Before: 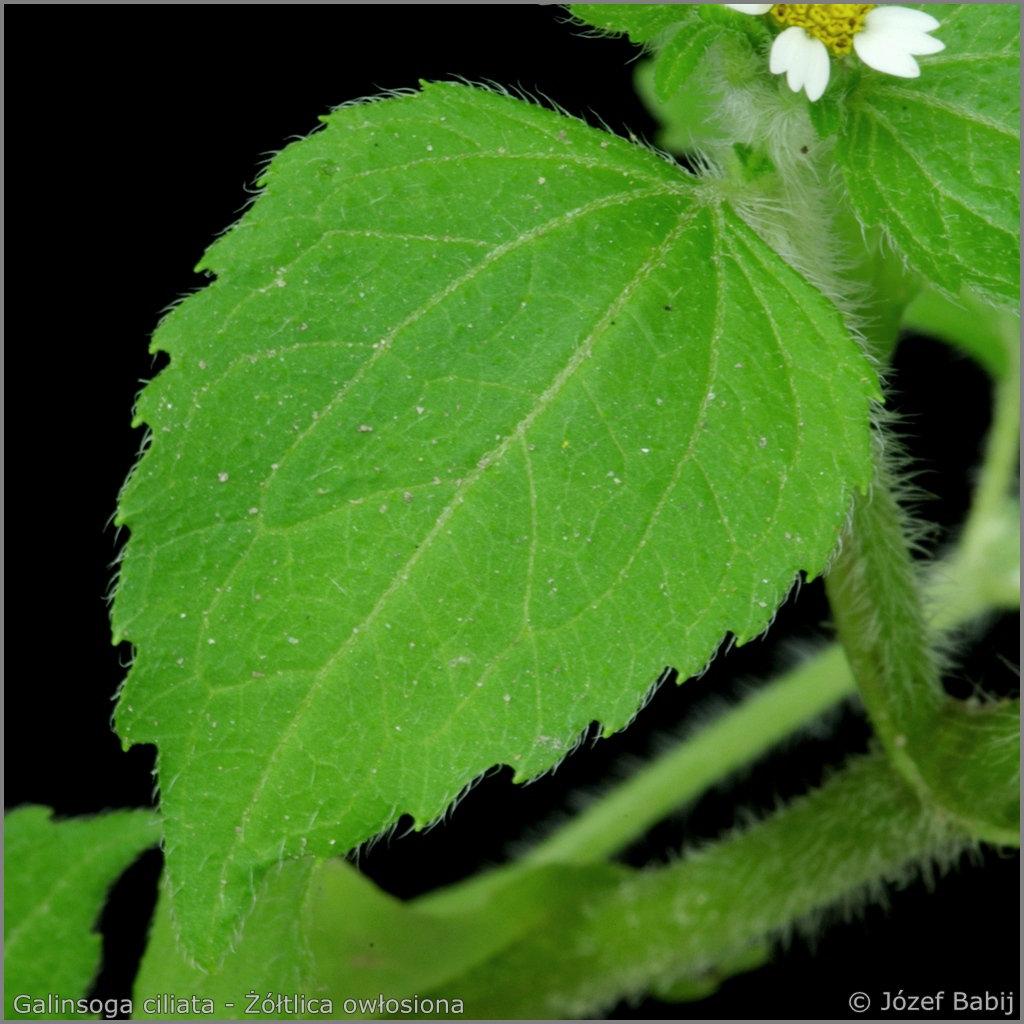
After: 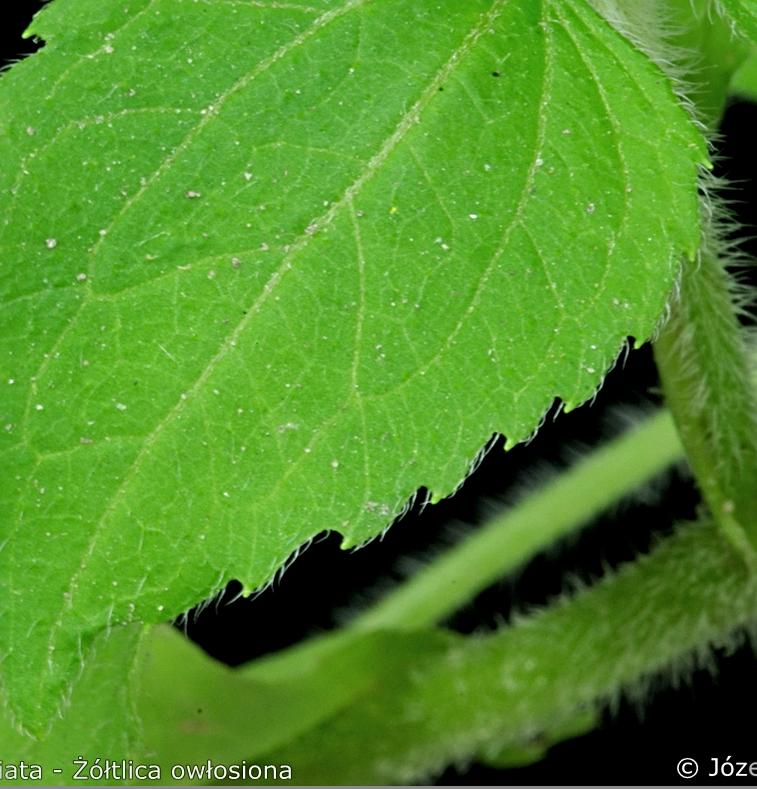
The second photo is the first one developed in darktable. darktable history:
sharpen: radius 4
exposure: exposure 0.236 EV, compensate highlight preservation false
crop: left 16.871%, top 22.857%, right 9.116%
